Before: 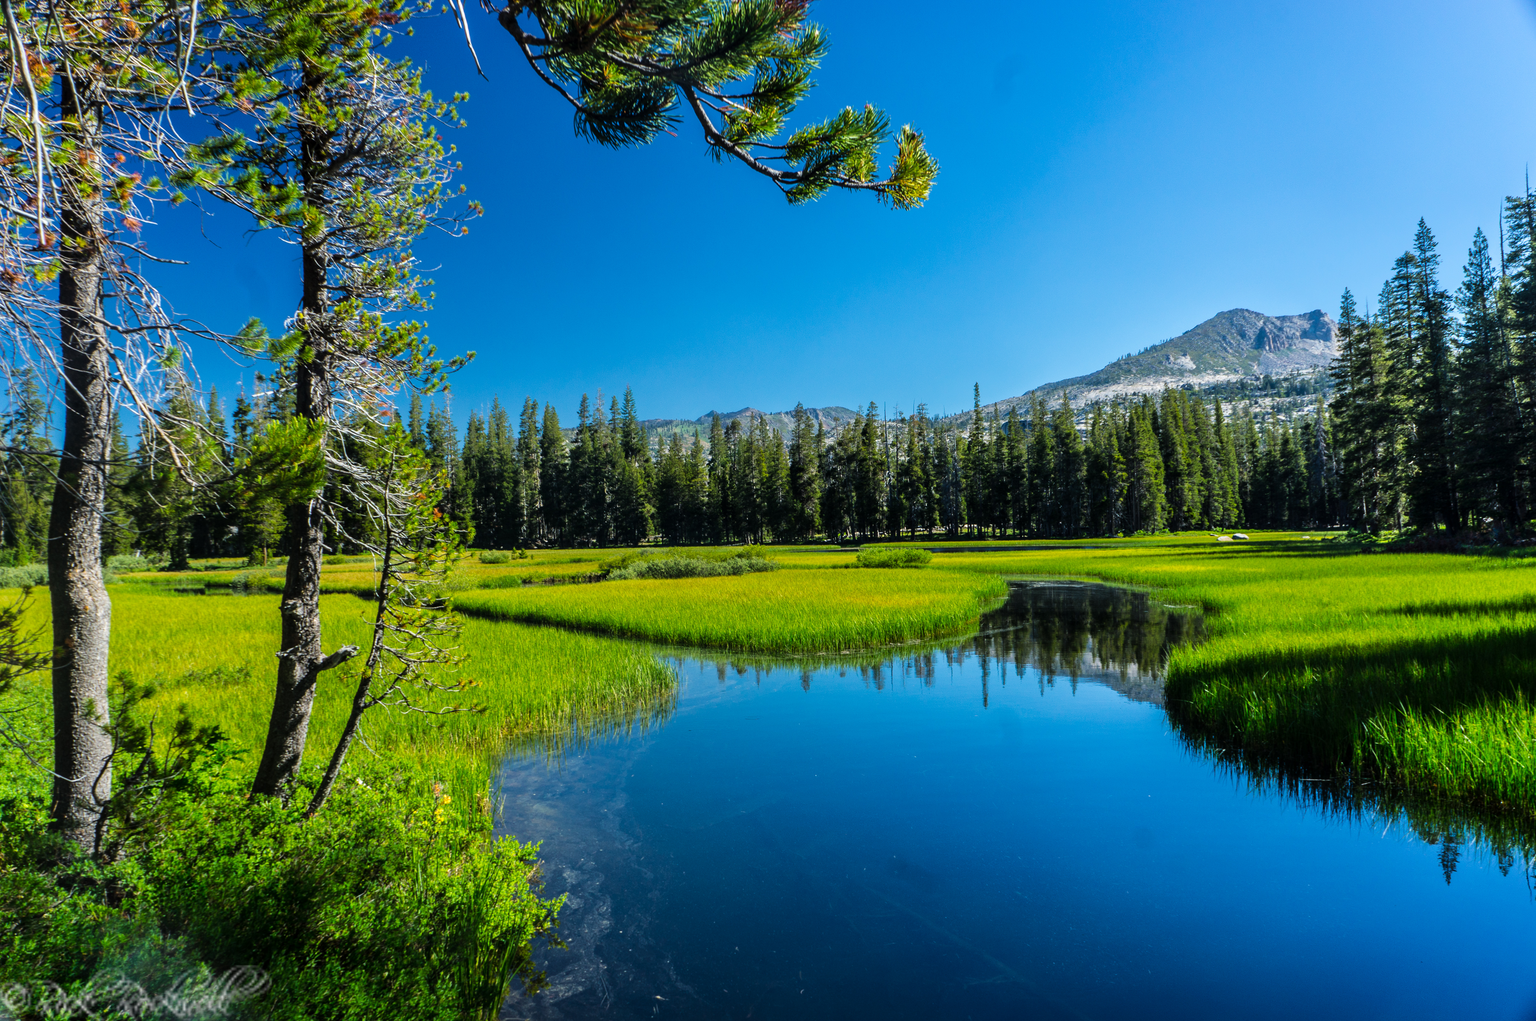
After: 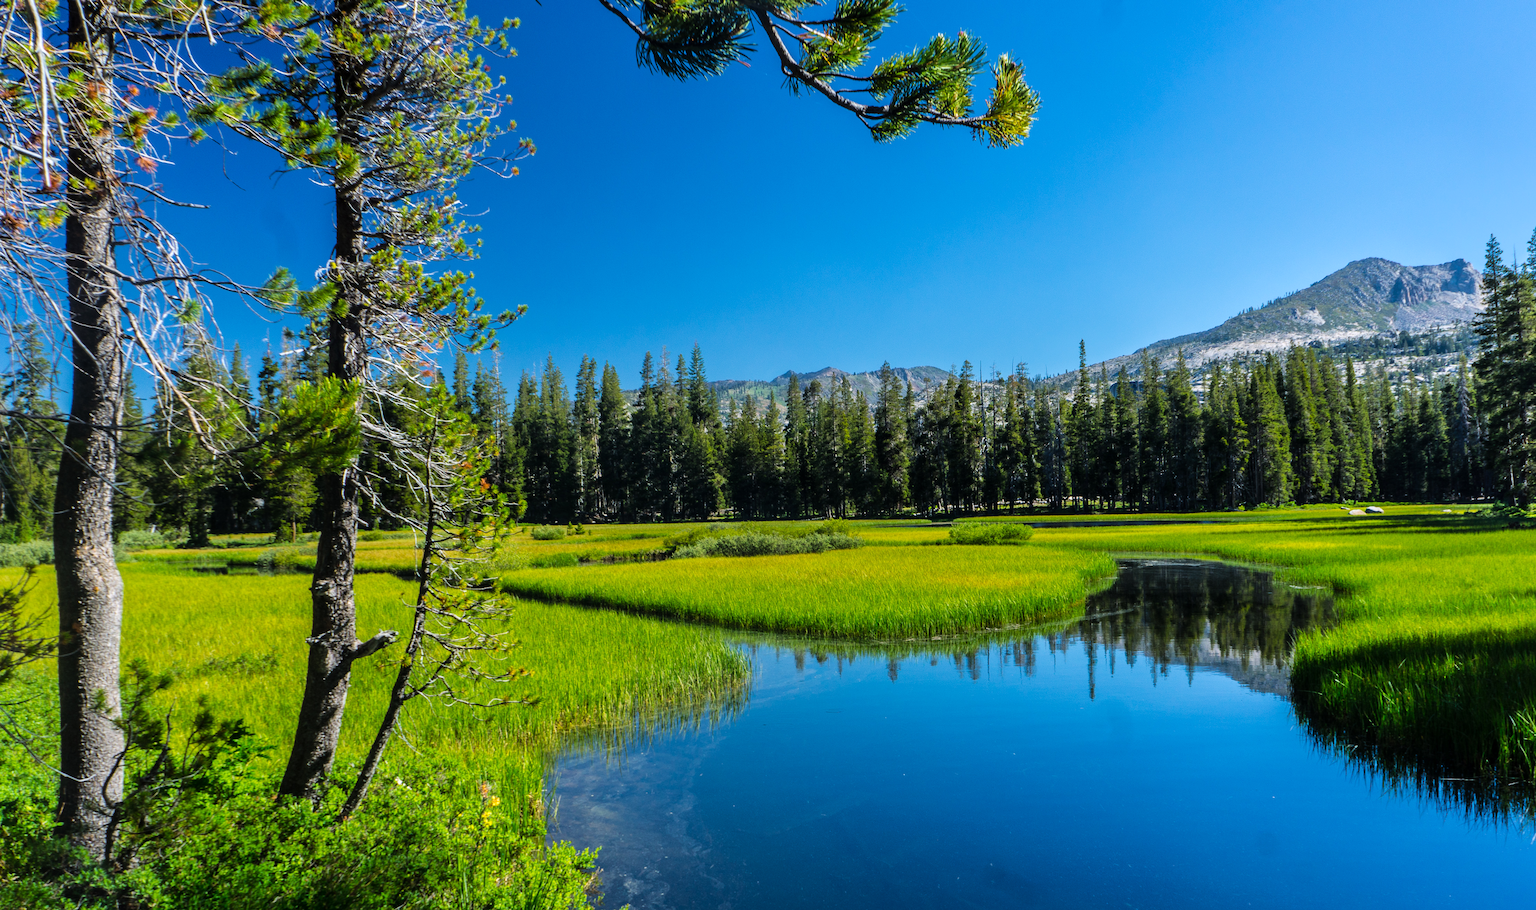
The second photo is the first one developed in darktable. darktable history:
crop: top 7.49%, right 9.717%, bottom 11.943%
white balance: red 1.009, blue 1.027
